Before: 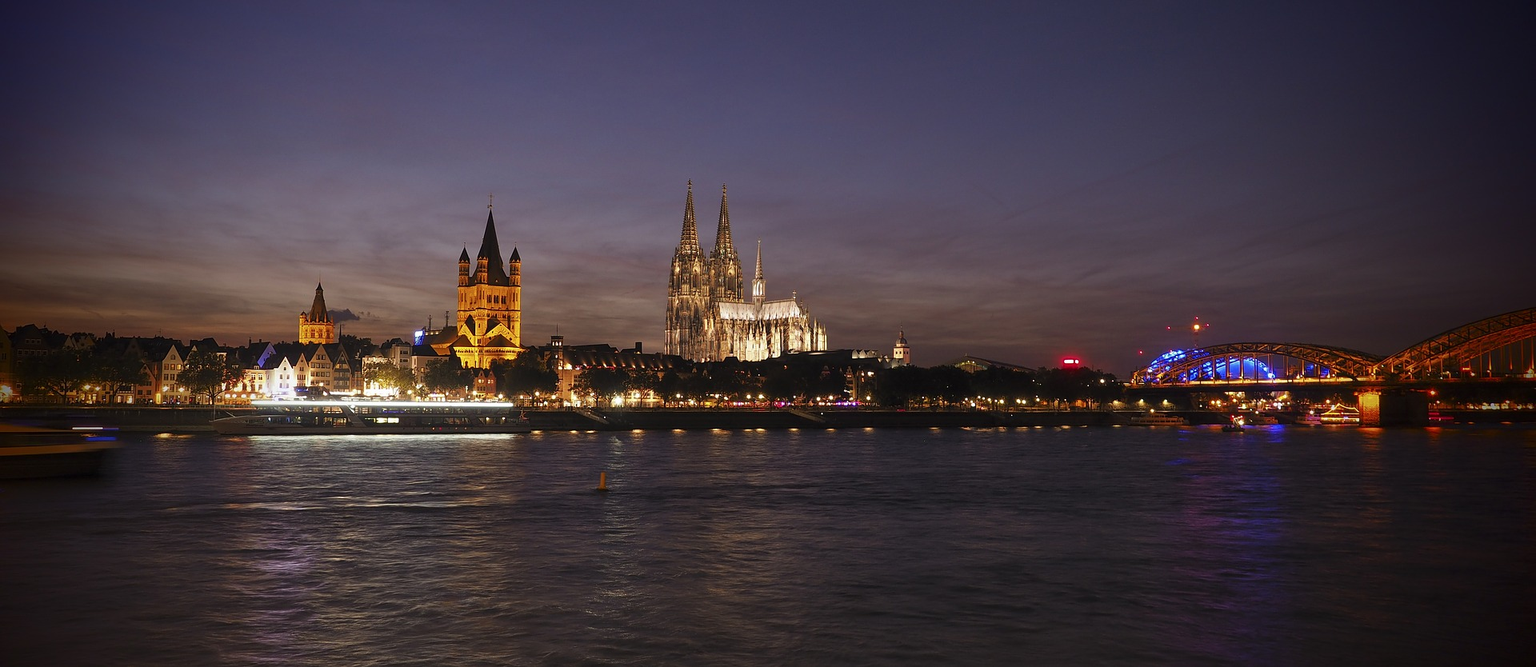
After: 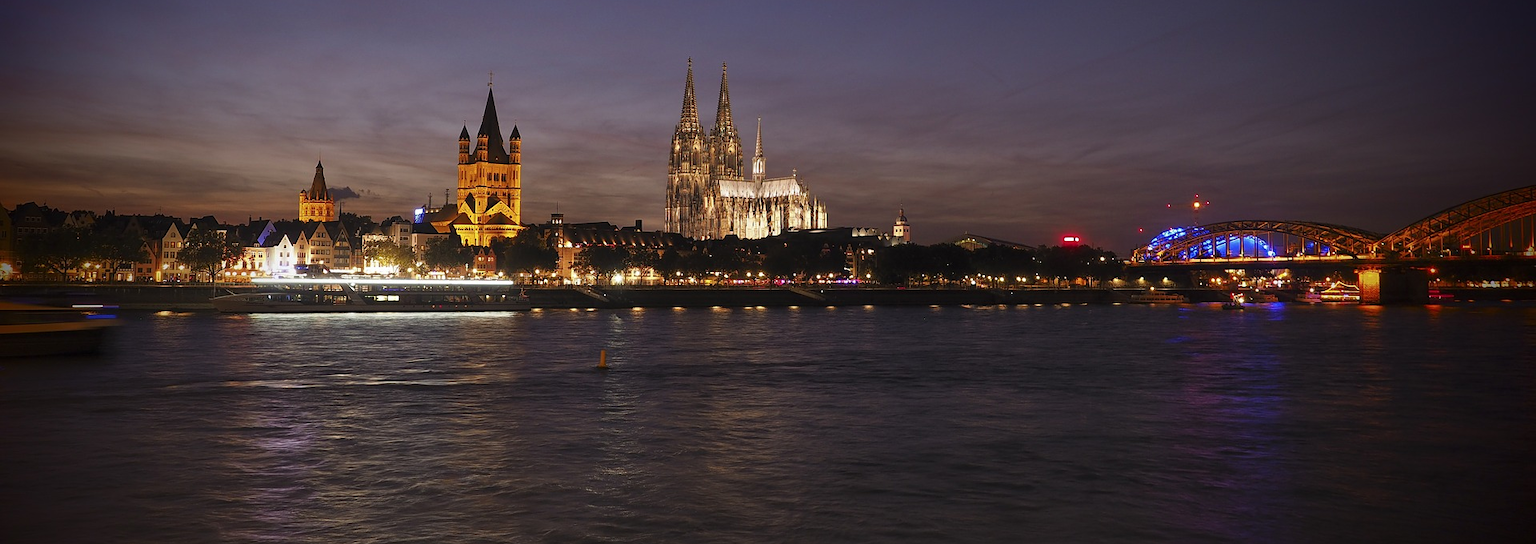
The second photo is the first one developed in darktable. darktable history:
crop and rotate: top 18.423%
